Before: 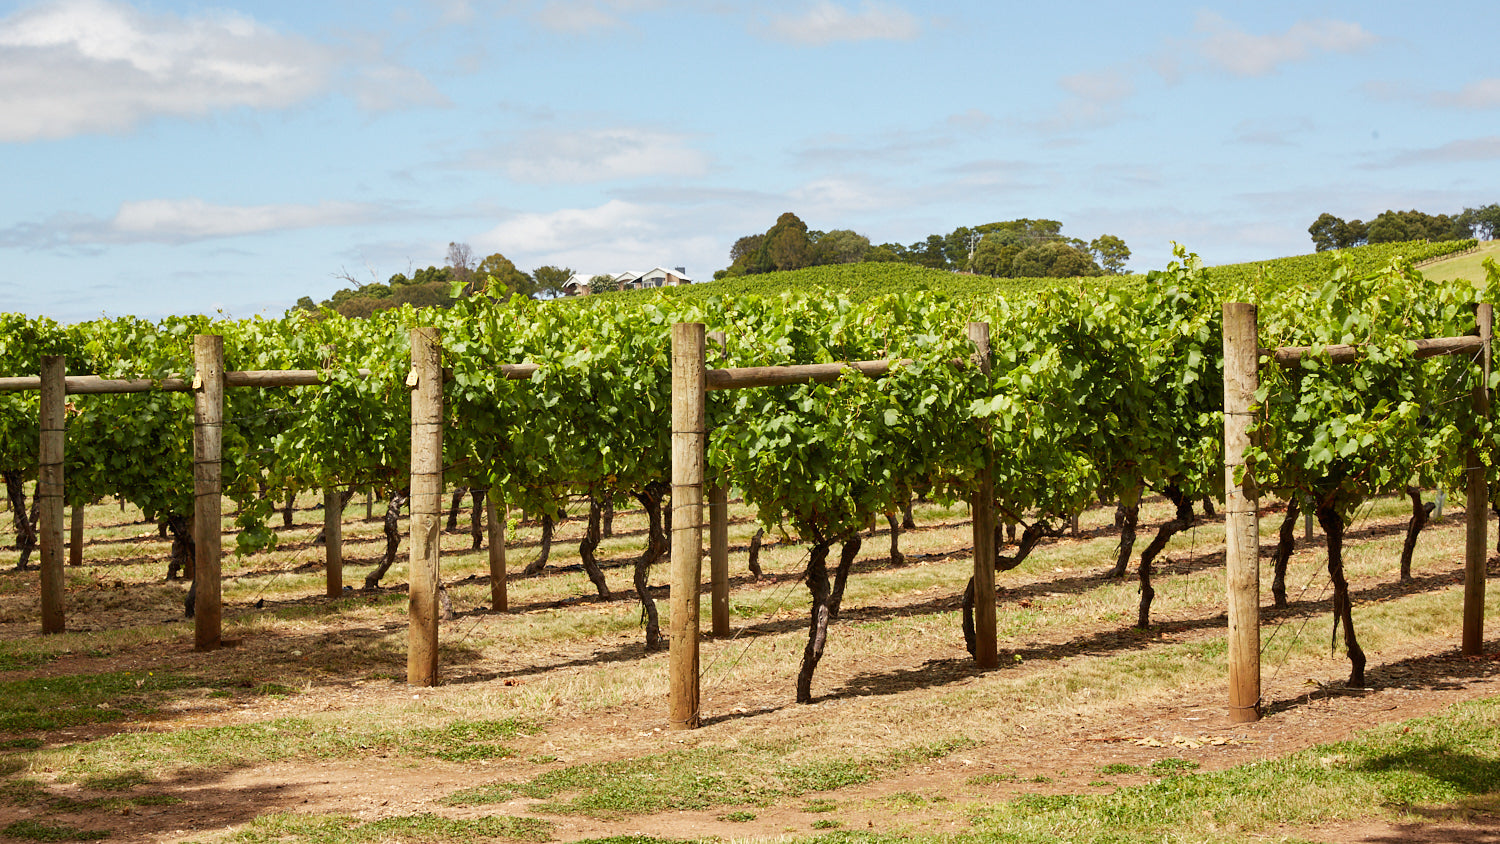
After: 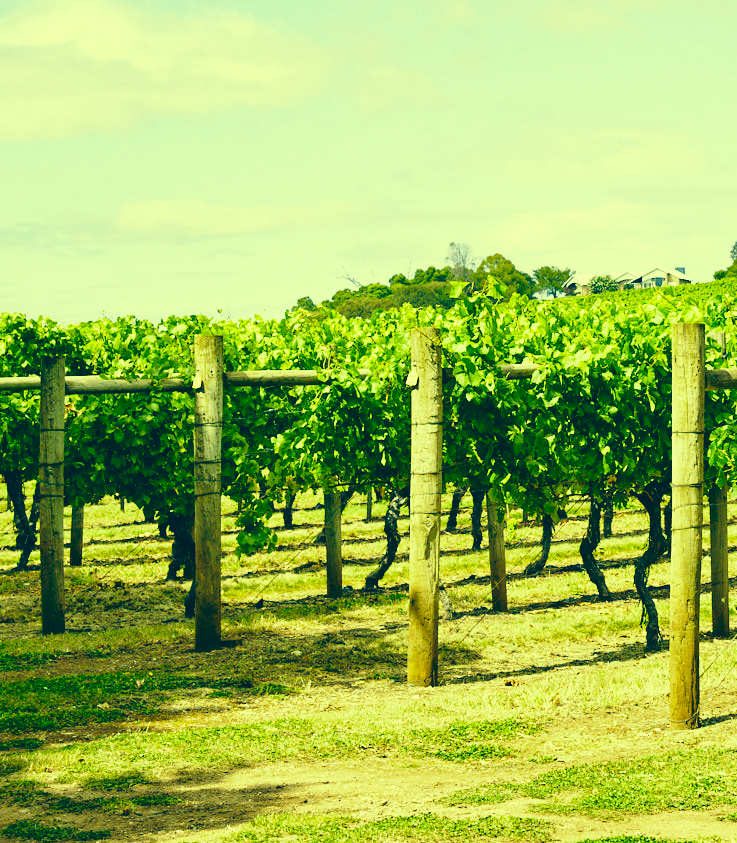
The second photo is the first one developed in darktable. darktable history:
crop and rotate: left 0%, top 0%, right 50.845%
base curve: curves: ch0 [(0, 0) (0.028, 0.03) (0.121, 0.232) (0.46, 0.748) (0.859, 0.968) (1, 1)], preserve colors none
color correction: highlights a* -15.58, highlights b* 40, shadows a* -40, shadows b* -26.18
